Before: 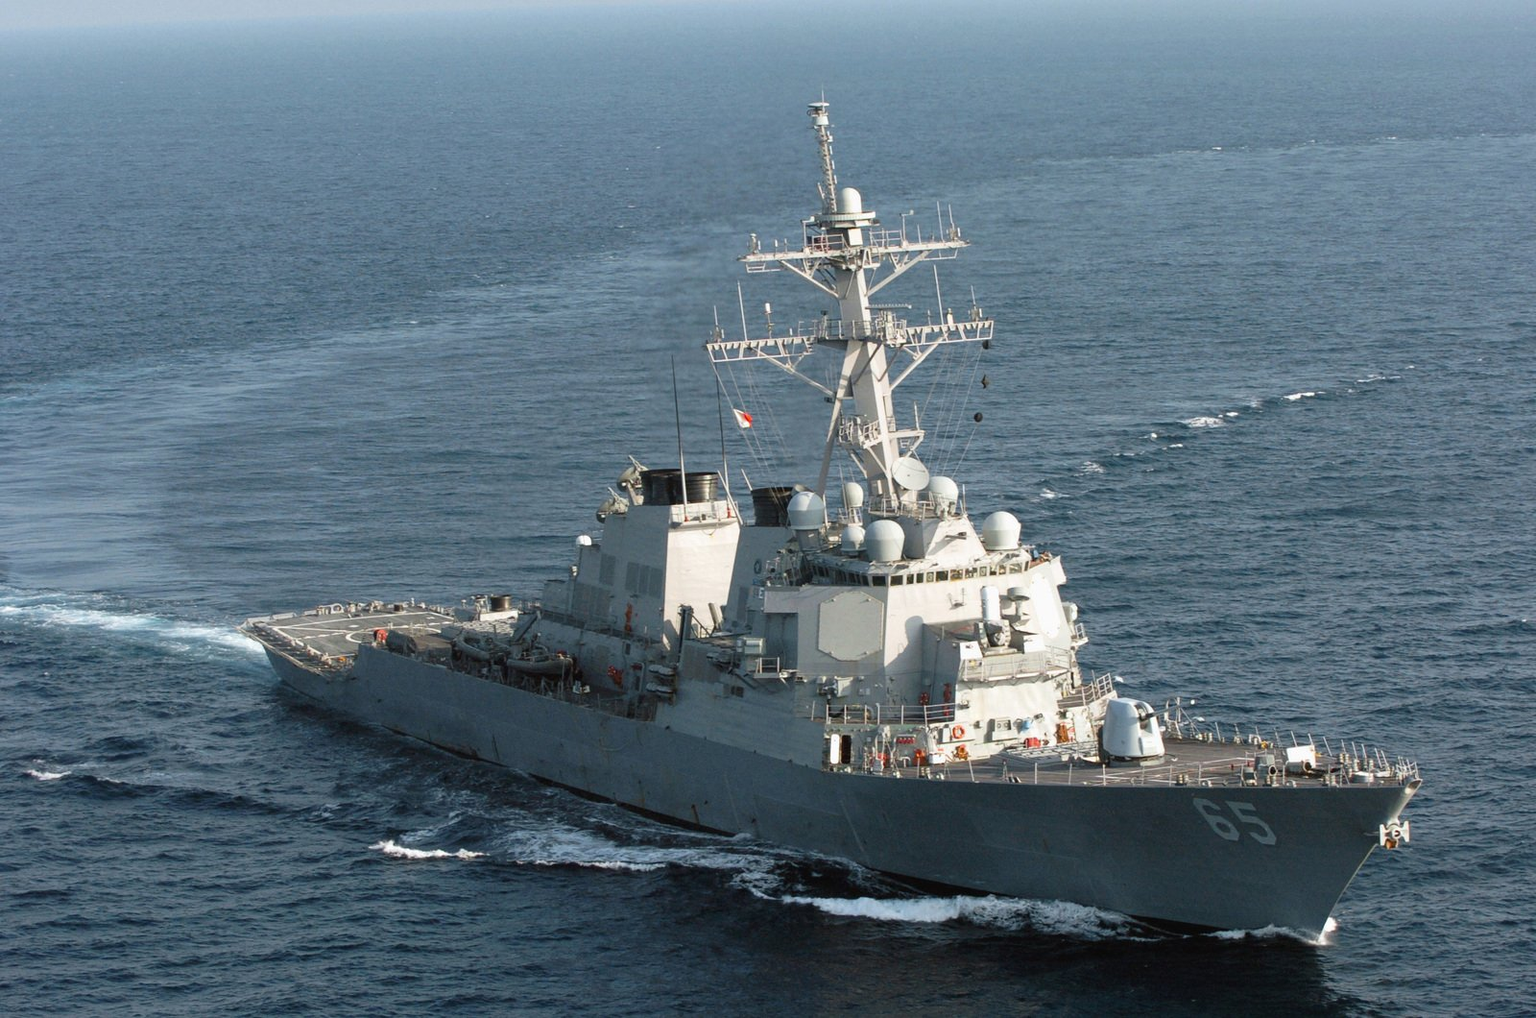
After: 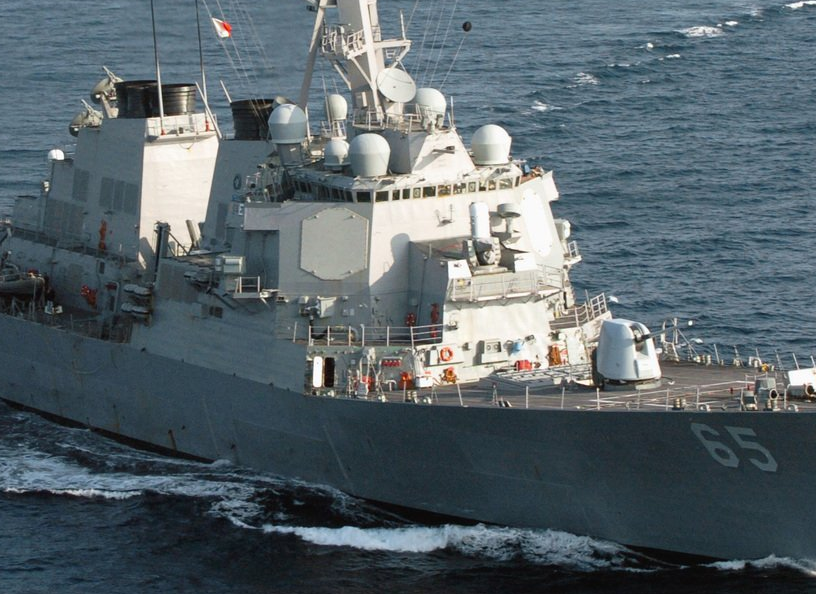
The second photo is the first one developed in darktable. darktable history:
crop: left 34.524%, top 38.575%, right 13.734%, bottom 5.167%
